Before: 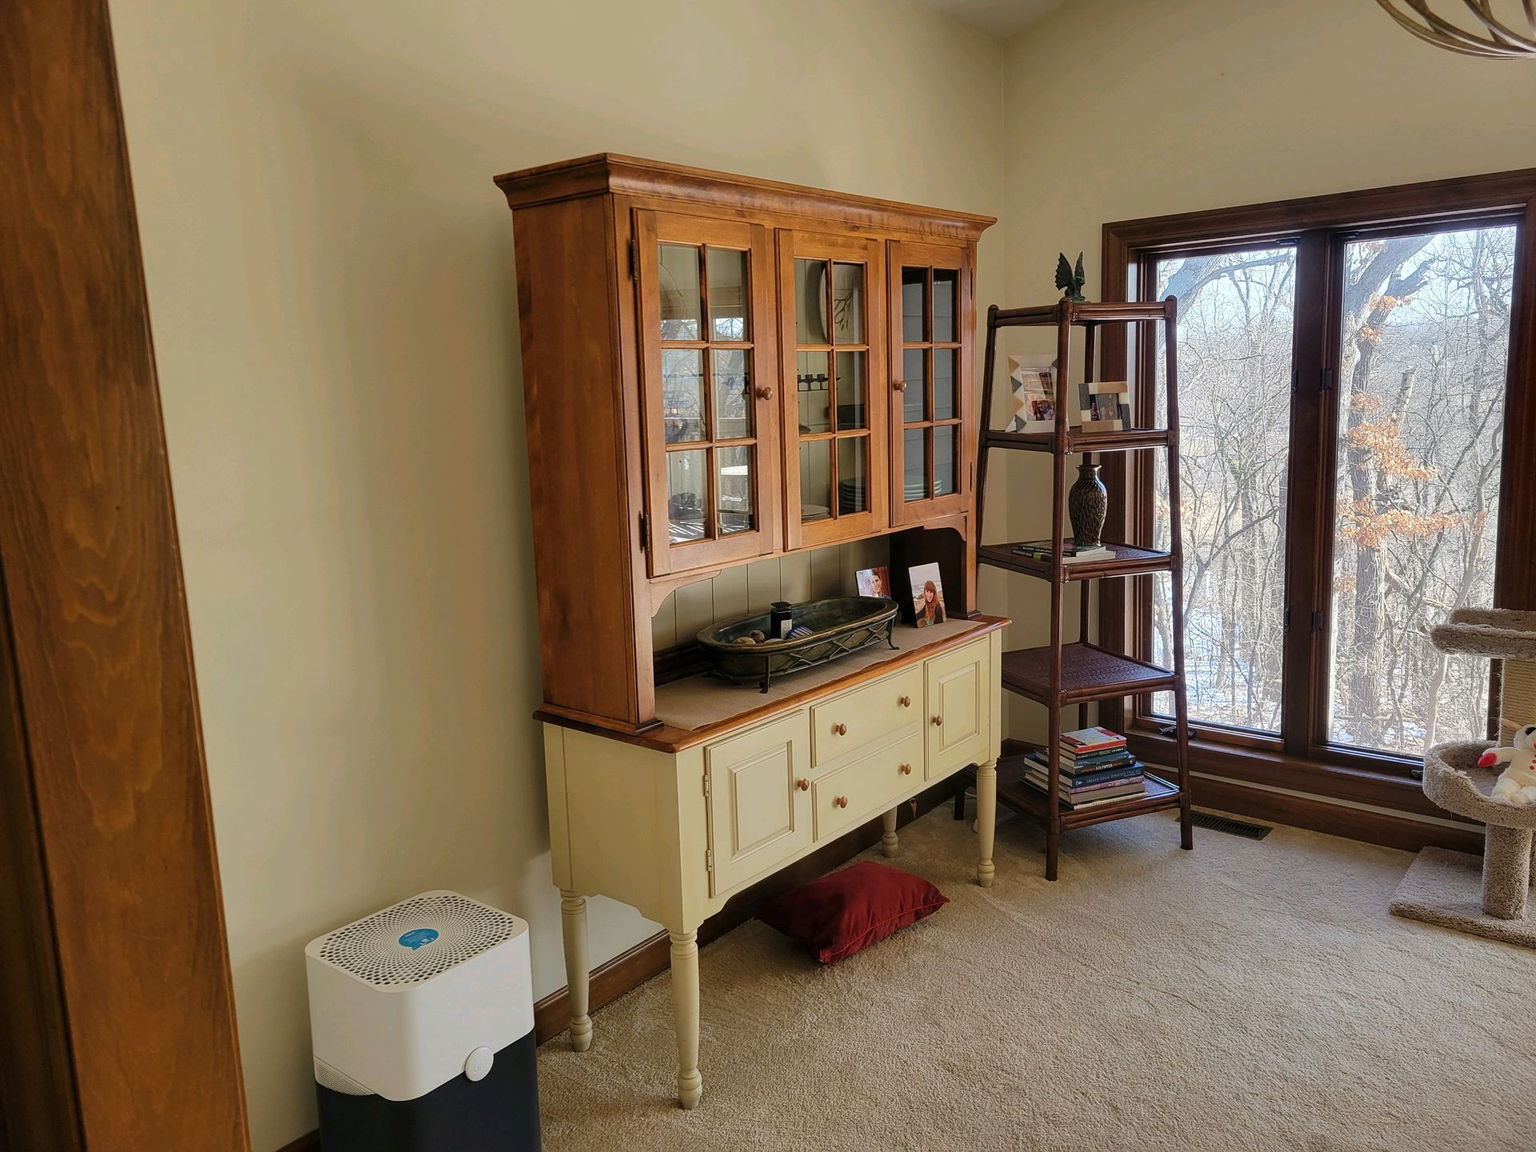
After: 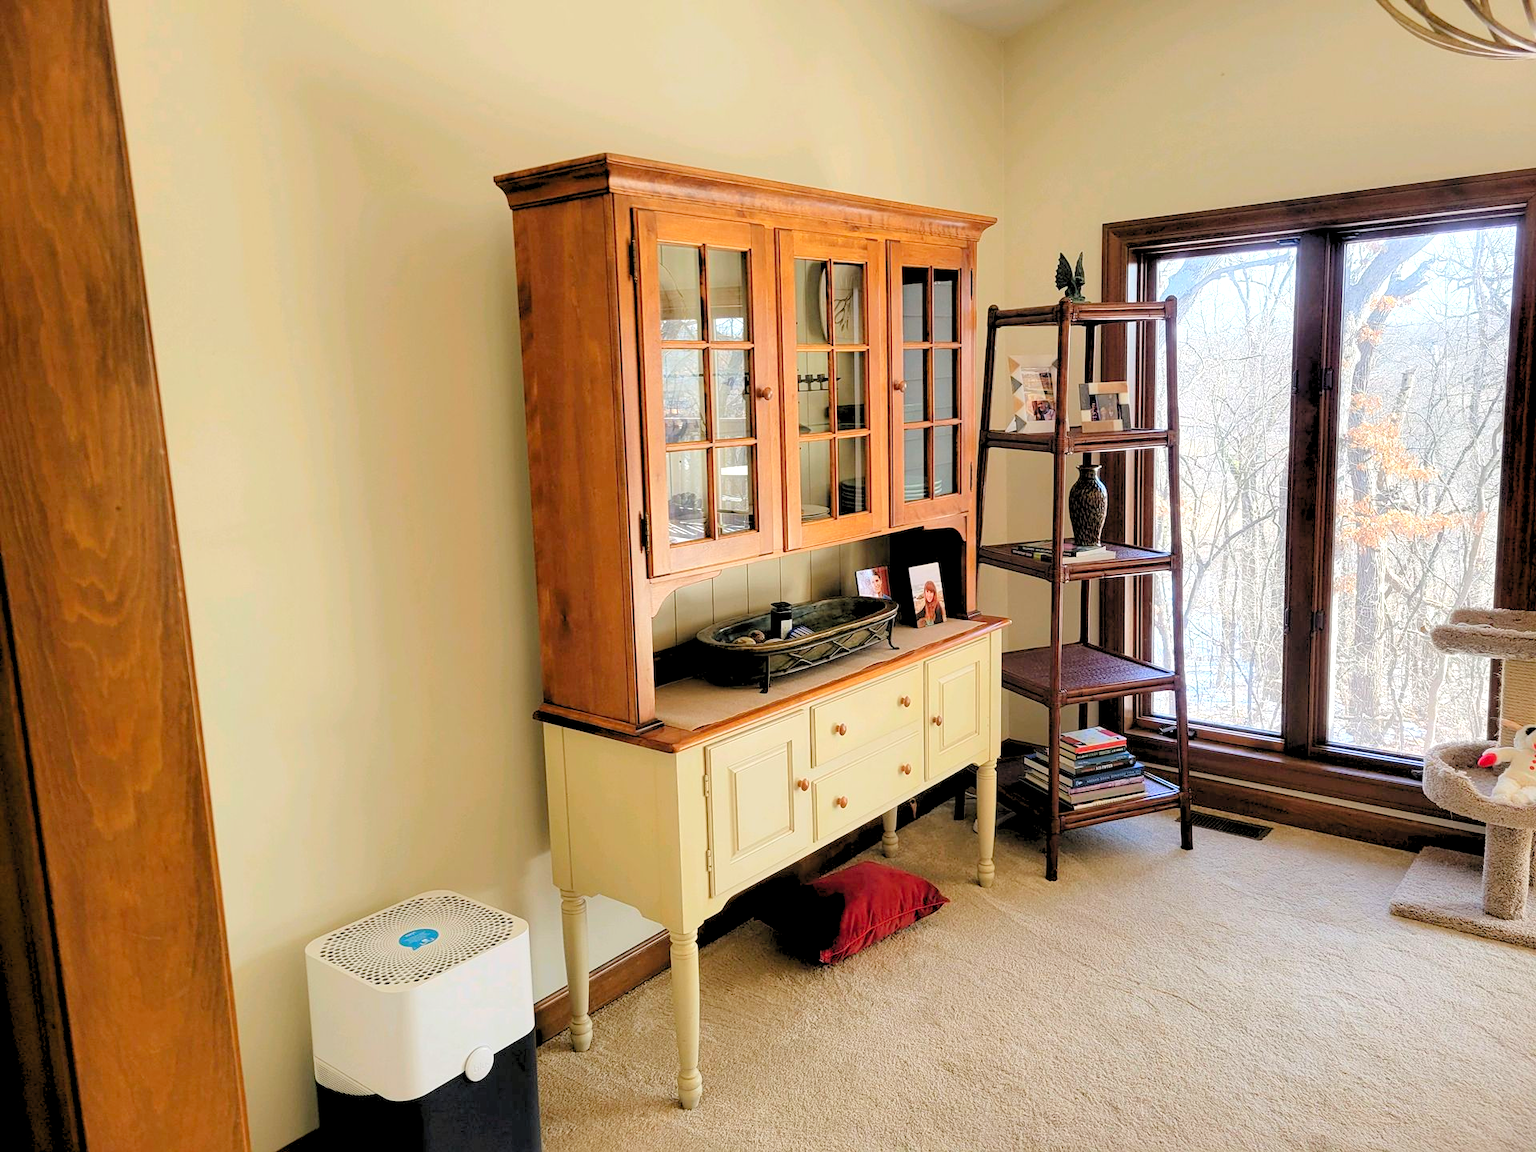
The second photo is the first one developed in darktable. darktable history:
levels: levels [0.072, 0.414, 0.976]
tone equalizer: -8 EV -0.391 EV, -7 EV -0.413 EV, -6 EV -0.357 EV, -5 EV -0.214 EV, -3 EV 0.213 EV, -2 EV 0.322 EV, -1 EV 0.404 EV, +0 EV 0.425 EV, mask exposure compensation -0.505 EV
